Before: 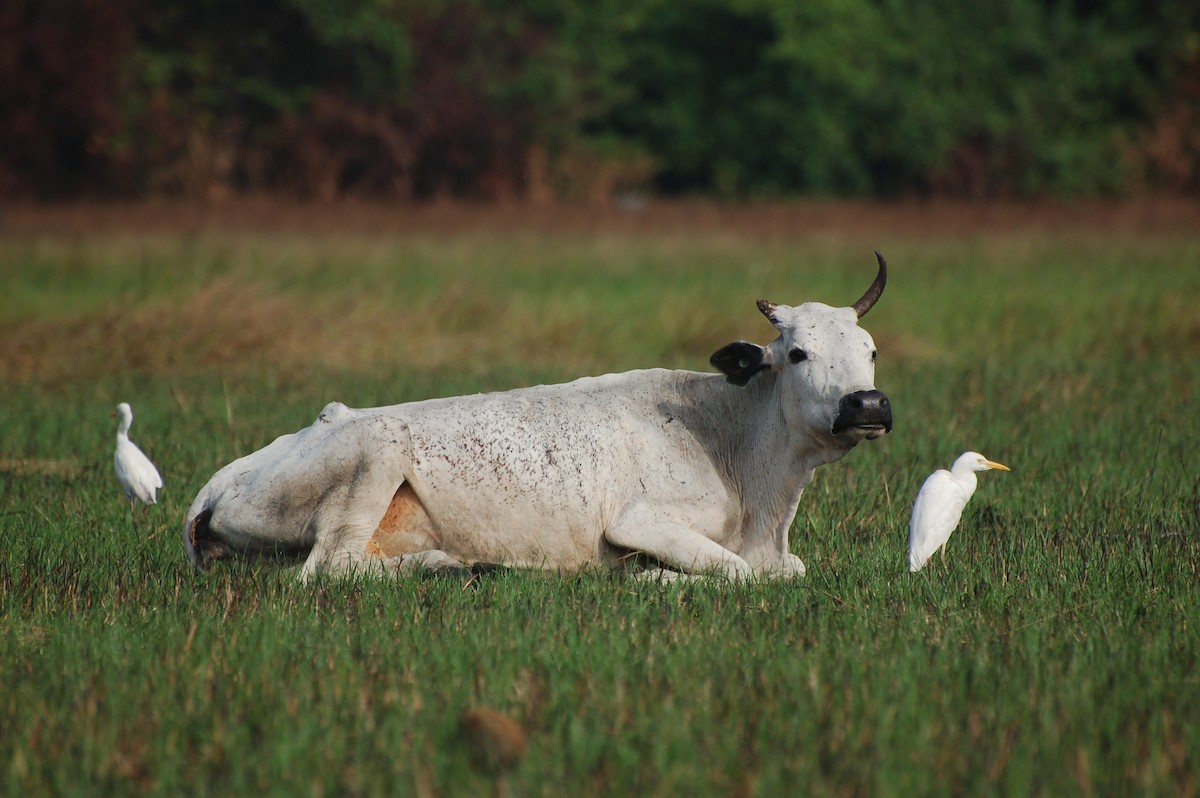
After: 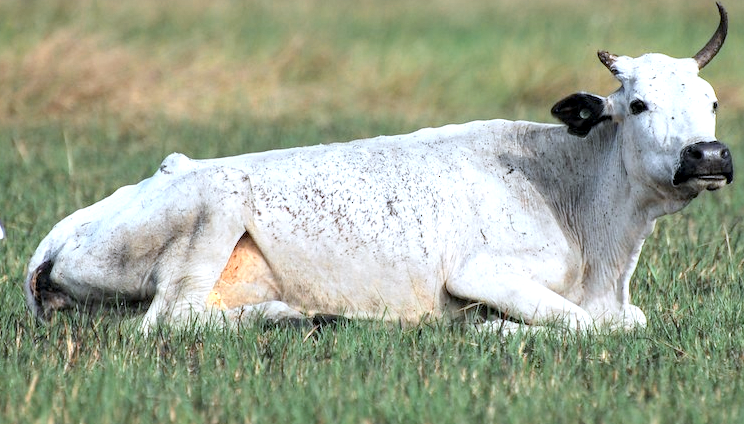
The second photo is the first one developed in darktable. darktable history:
color zones: curves: ch0 [(0.018, 0.548) (0.197, 0.654) (0.425, 0.447) (0.605, 0.658) (0.732, 0.579)]; ch1 [(0.105, 0.531) (0.224, 0.531) (0.386, 0.39) (0.618, 0.456) (0.732, 0.456) (0.956, 0.421)]; ch2 [(0.039, 0.583) (0.215, 0.465) (0.399, 0.544) (0.465, 0.548) (0.614, 0.447) (0.724, 0.43) (0.882, 0.623) (0.956, 0.632)]
haze removal: strength 0.1, compatibility mode true, adaptive false
crop: left 13.312%, top 31.28%, right 24.627%, bottom 15.582%
exposure: exposure 0.6 EV, compensate highlight preservation false
rotate and perspective: automatic cropping off
local contrast: highlights 60%, shadows 60%, detail 160%
global tonemap: drago (0.7, 100)
white balance: red 0.926, green 1.003, blue 1.133
